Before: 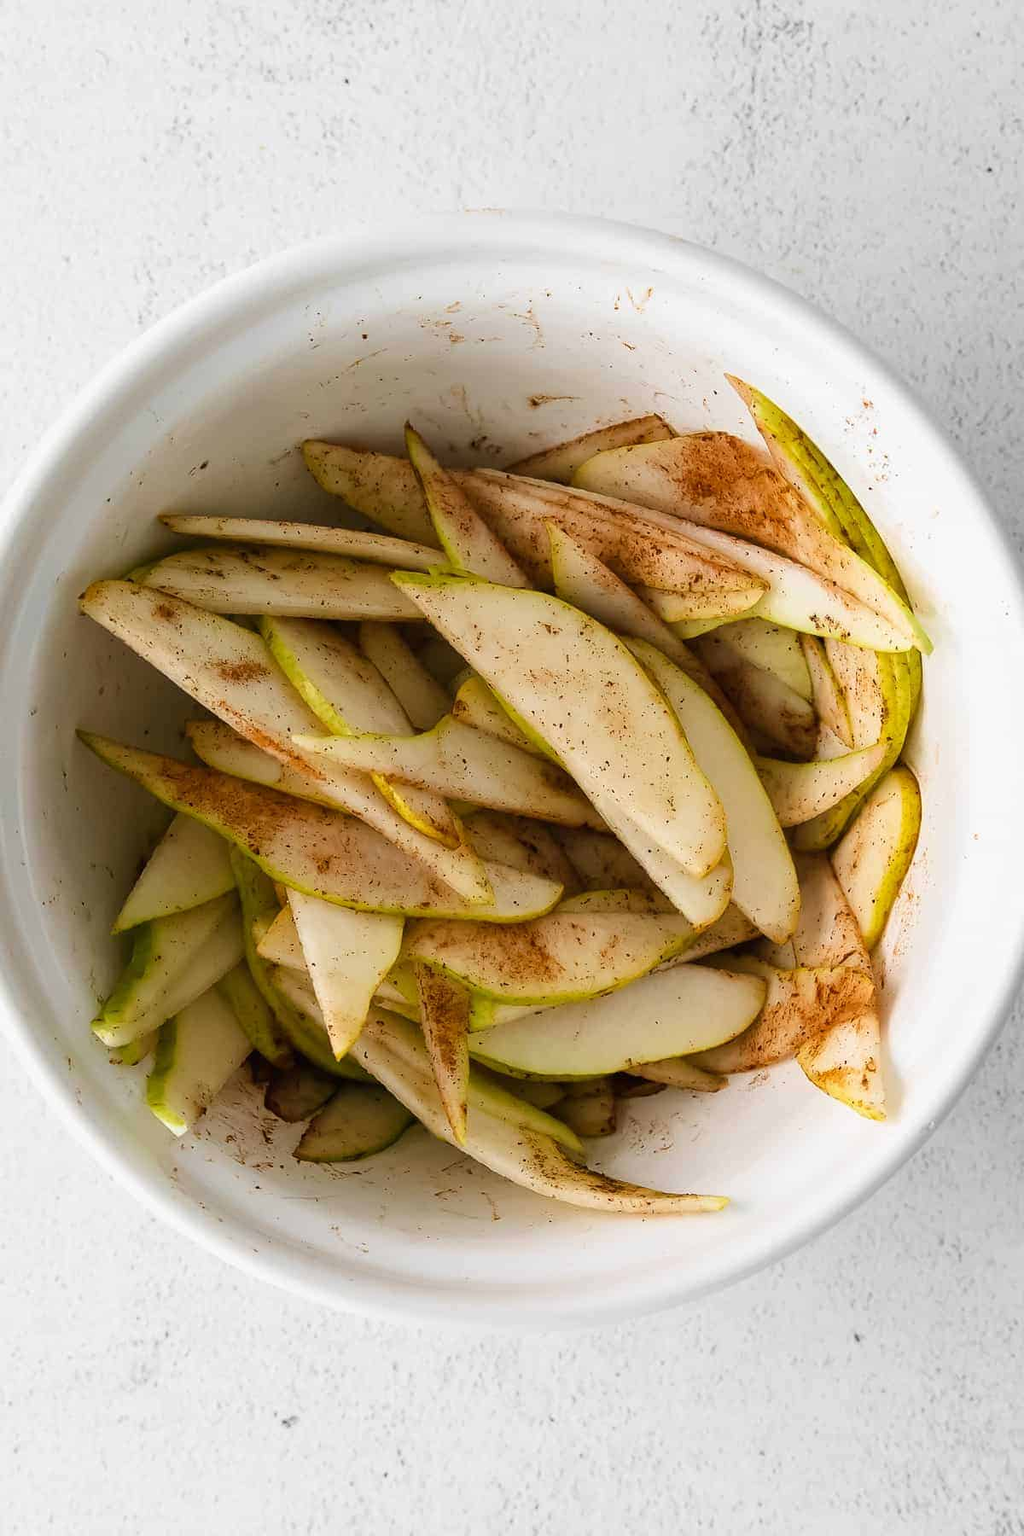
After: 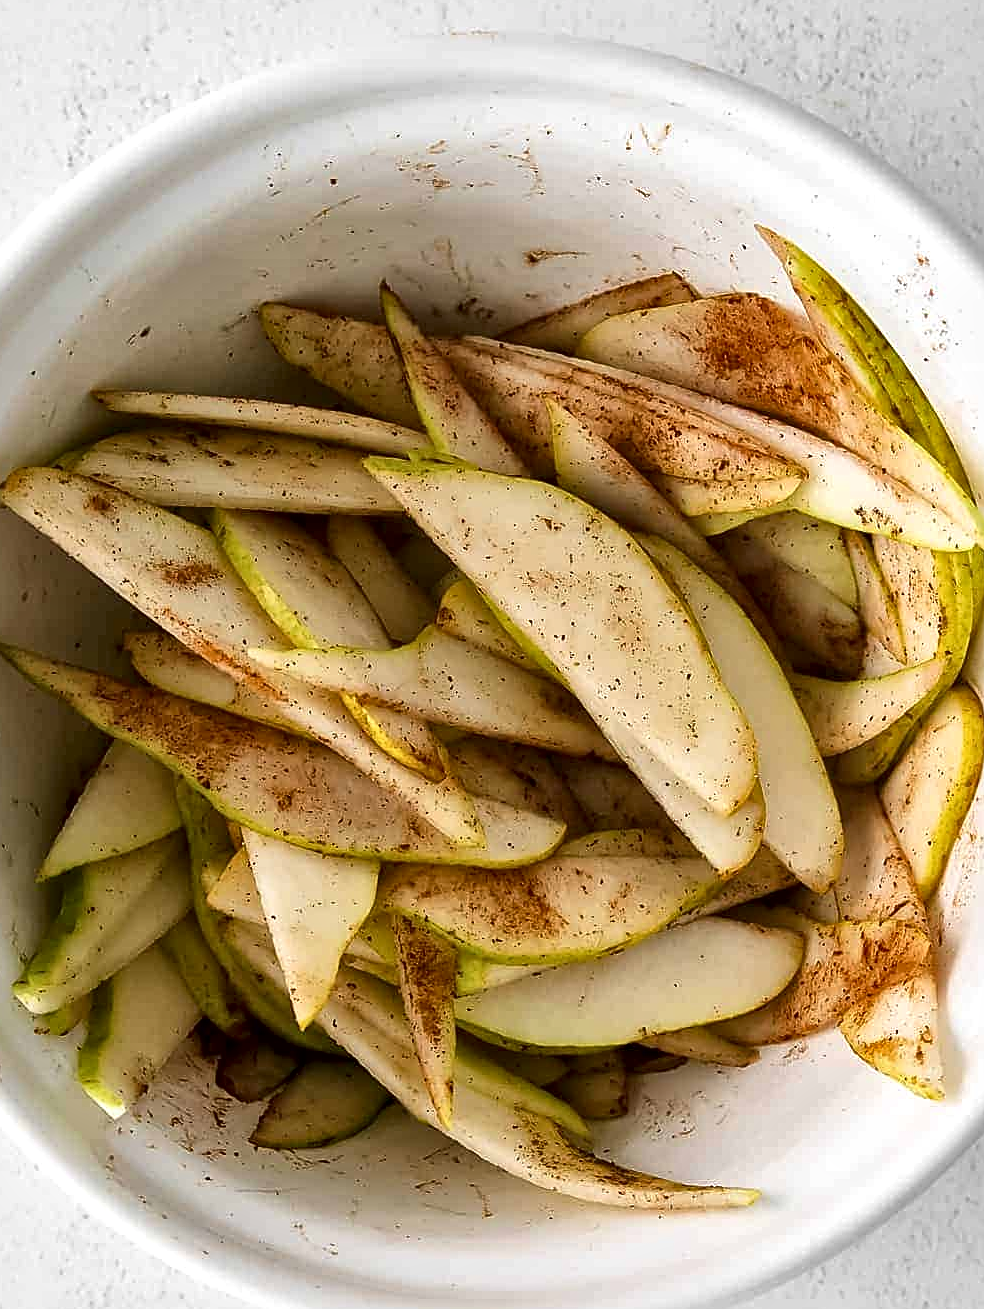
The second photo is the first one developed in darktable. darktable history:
local contrast: mode bilateral grid, contrast 20, coarseness 50, detail 171%, midtone range 0.2
sharpen: amount 0.55
crop: left 7.856%, top 11.836%, right 10.12%, bottom 15.387%
